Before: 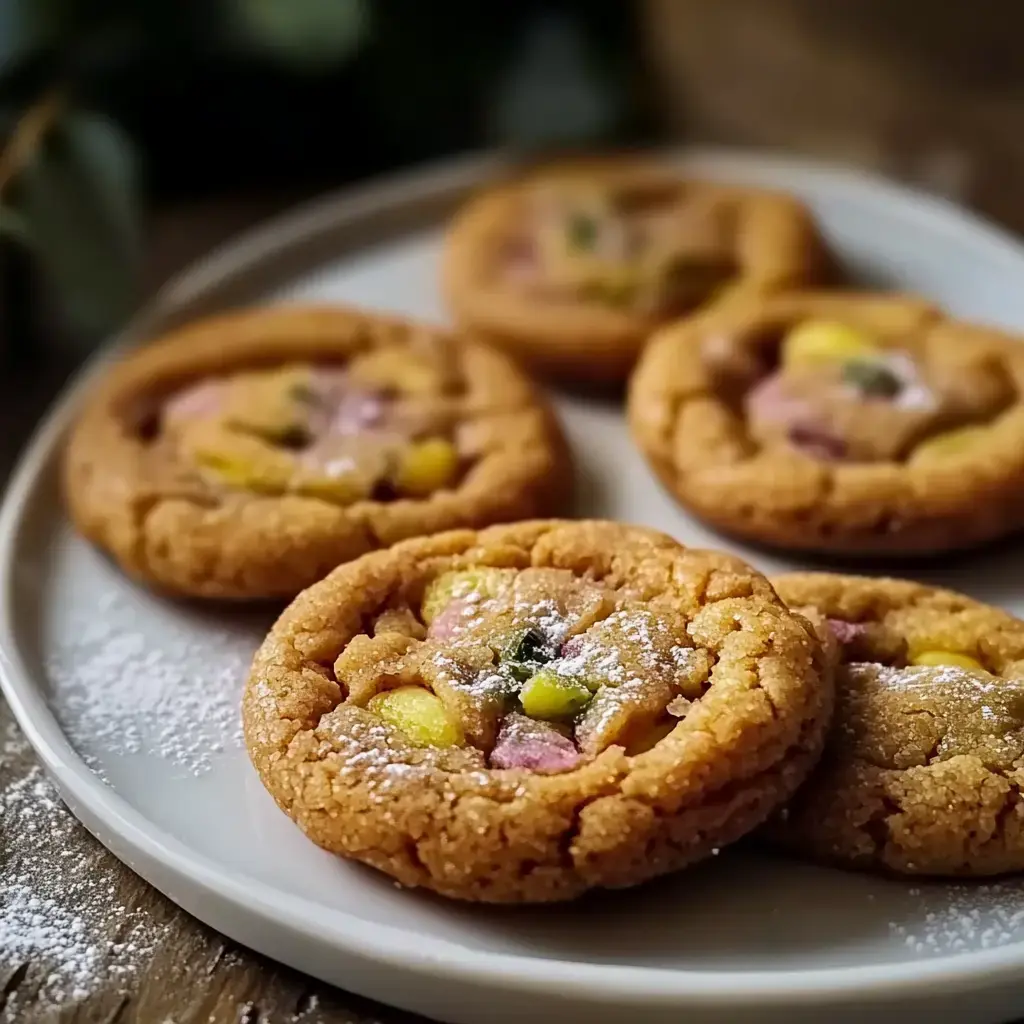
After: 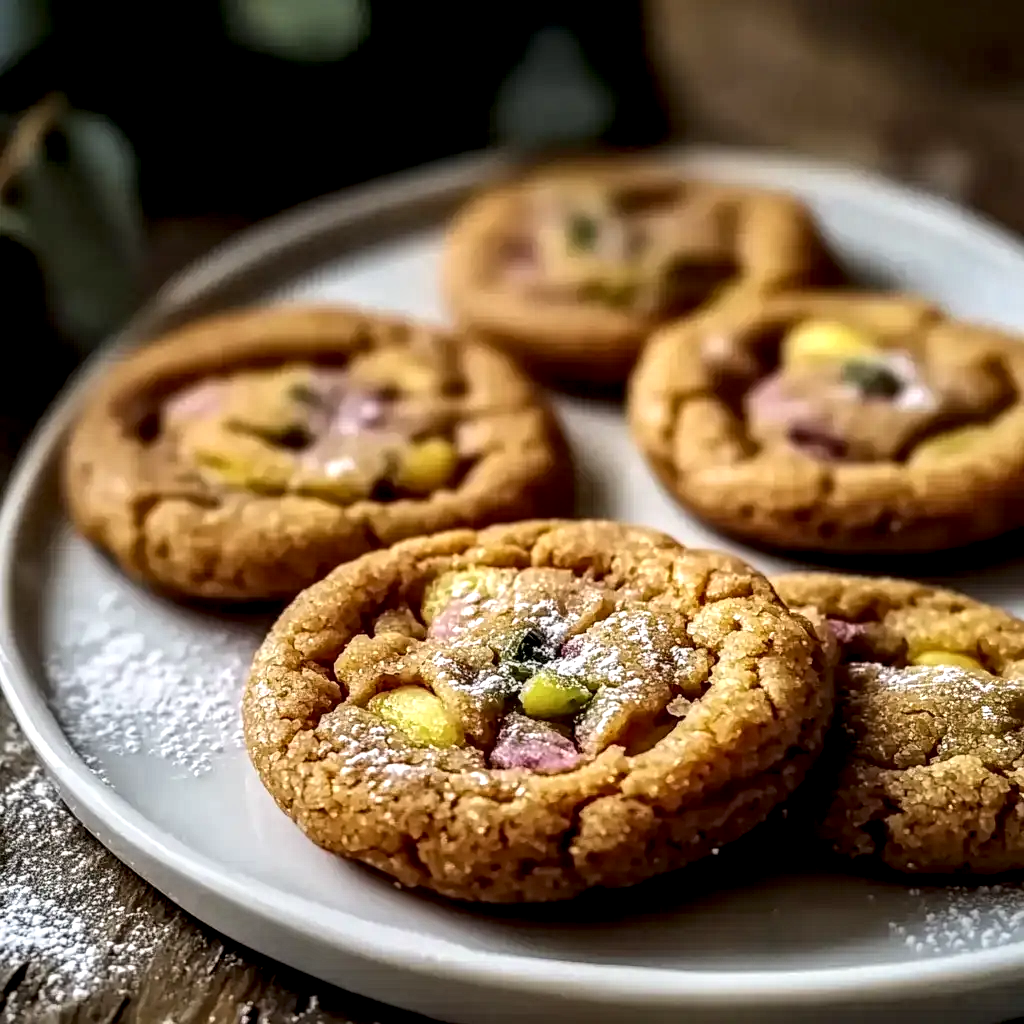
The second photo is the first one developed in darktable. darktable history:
tone equalizer: smoothing diameter 2.18%, edges refinement/feathering 22.1, mask exposure compensation -1.57 EV, filter diffusion 5
local contrast: highlights 18%, detail 186%
